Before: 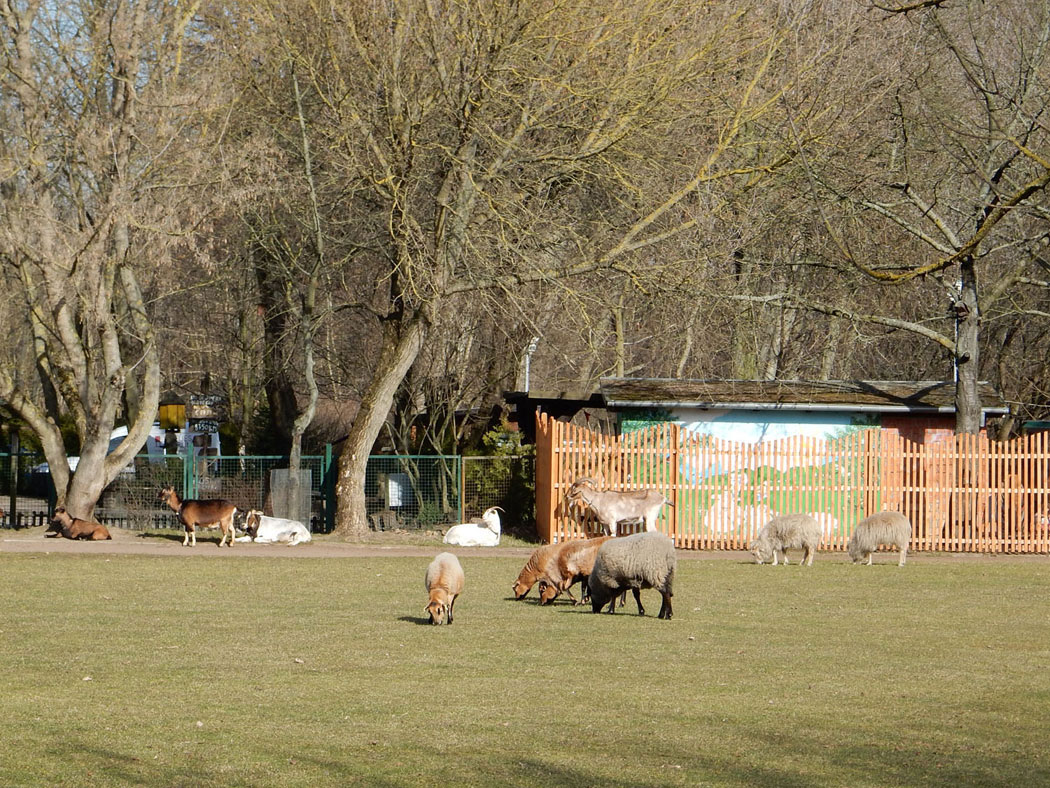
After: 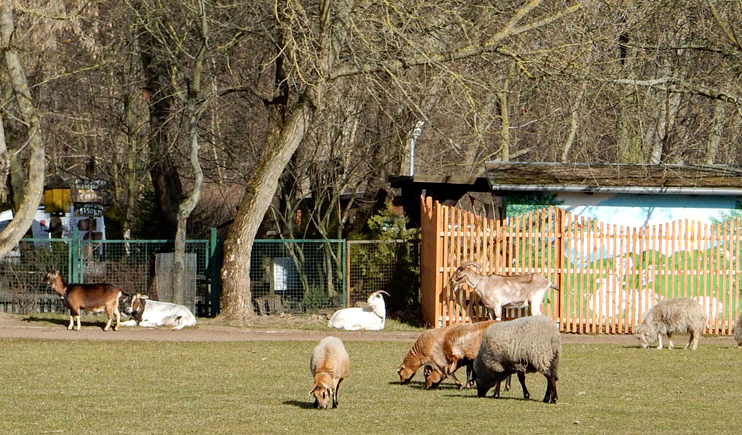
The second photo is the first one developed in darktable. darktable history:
local contrast: highlights 101%, shadows 98%, detail 120%, midtone range 0.2
haze removal: strength 0.294, distance 0.248, compatibility mode true, adaptive false
crop: left 11.017%, top 27.45%, right 18.265%, bottom 17.275%
contrast brightness saturation: contrast 0.055
